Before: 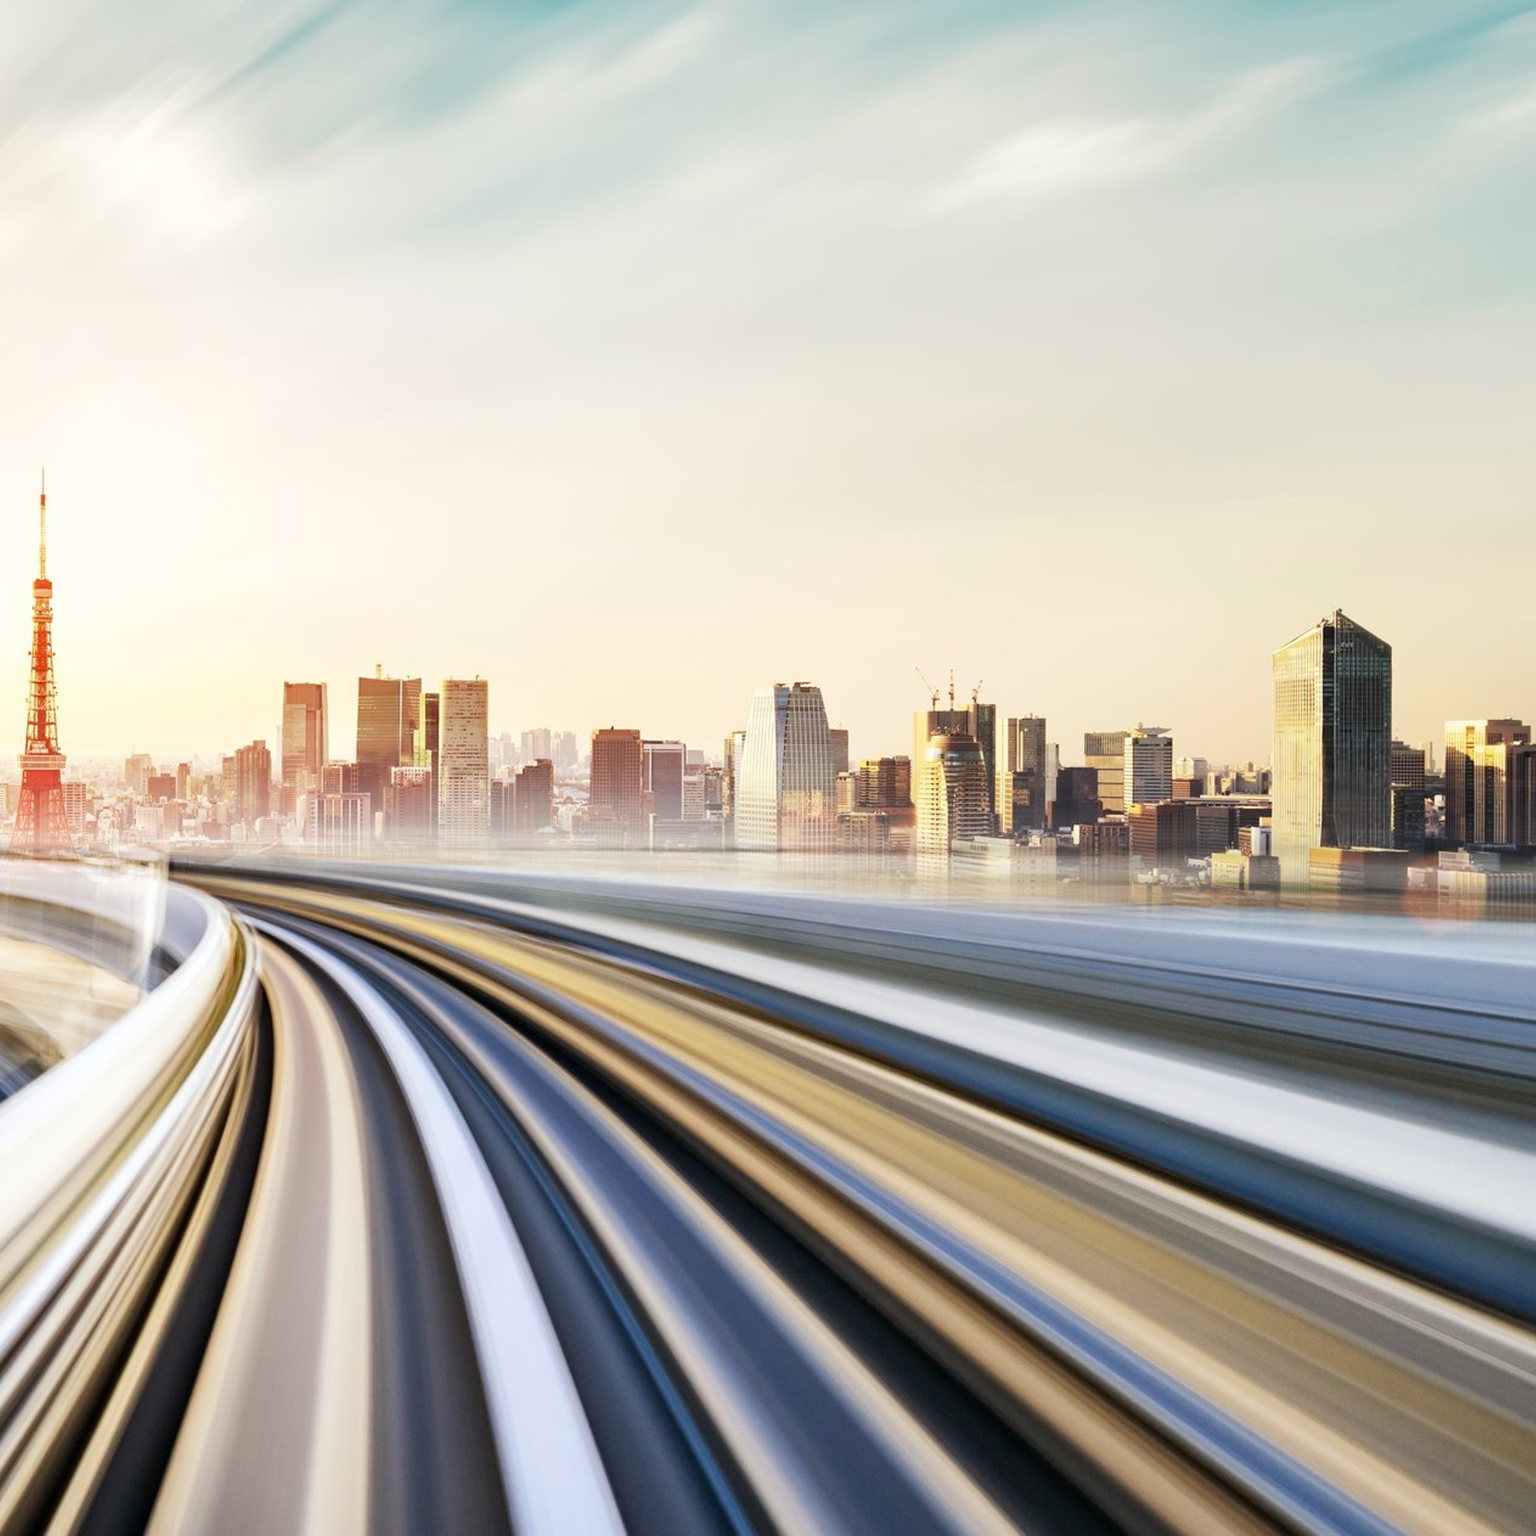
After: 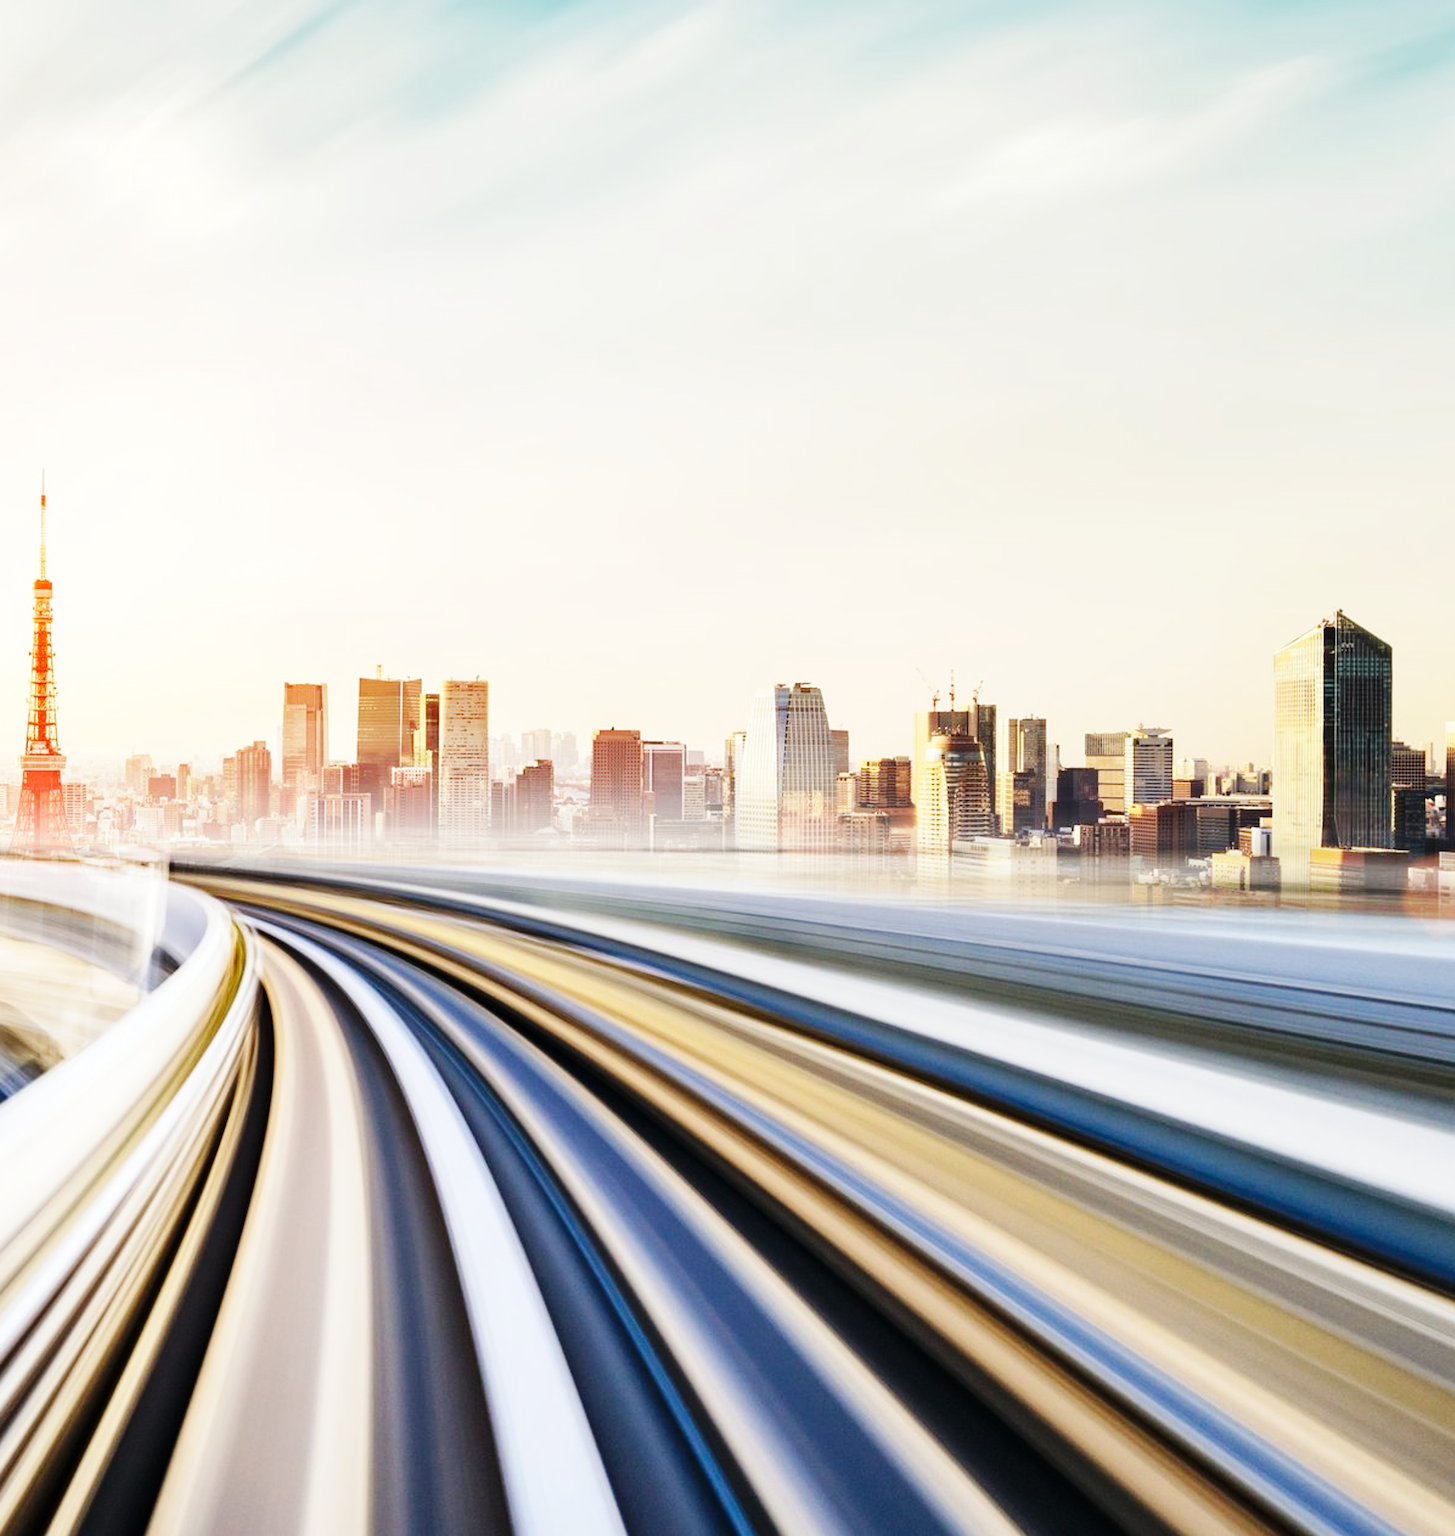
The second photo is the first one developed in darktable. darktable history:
base curve: curves: ch0 [(0, 0) (0.036, 0.025) (0.121, 0.166) (0.206, 0.329) (0.605, 0.79) (1, 1)], preserve colors none
crop and rotate: left 0%, right 5.244%
